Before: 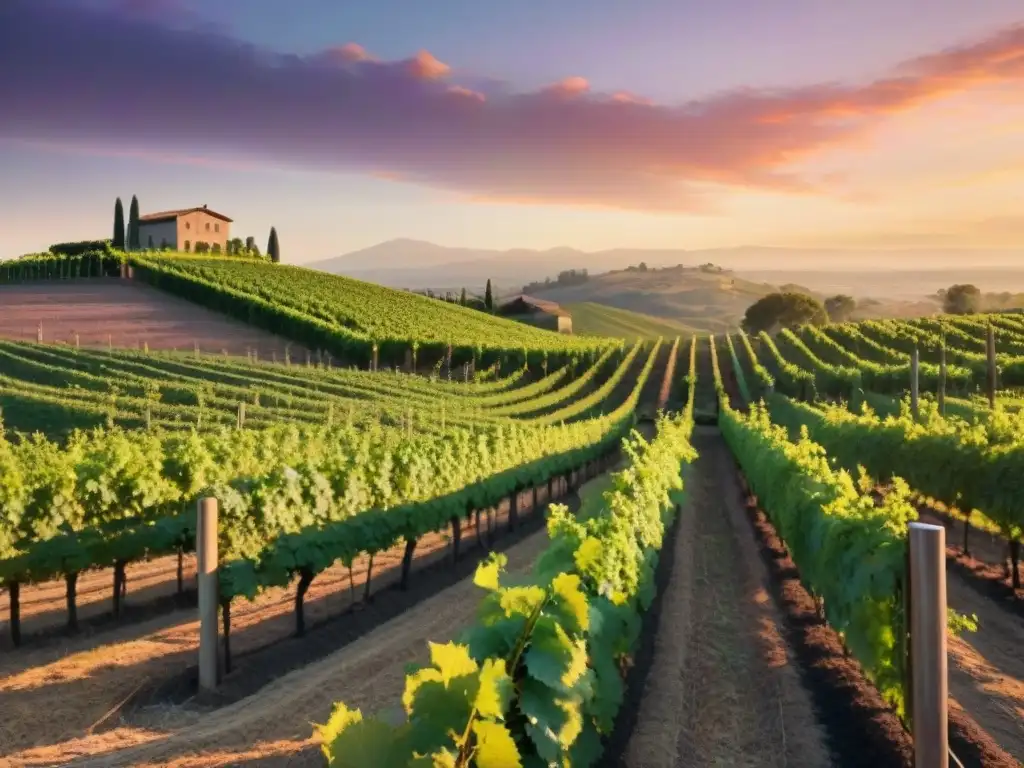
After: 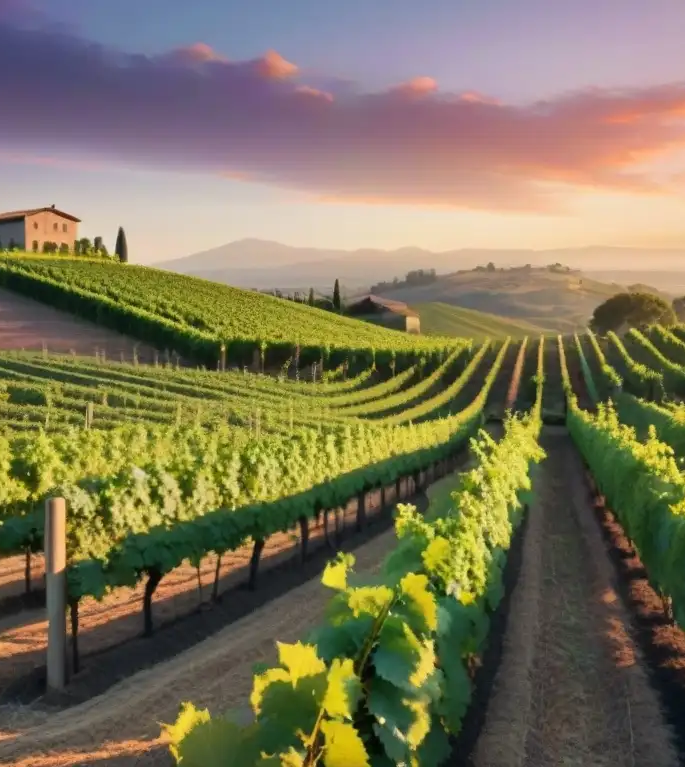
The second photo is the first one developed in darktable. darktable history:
crop and rotate: left 14.935%, right 18.11%
